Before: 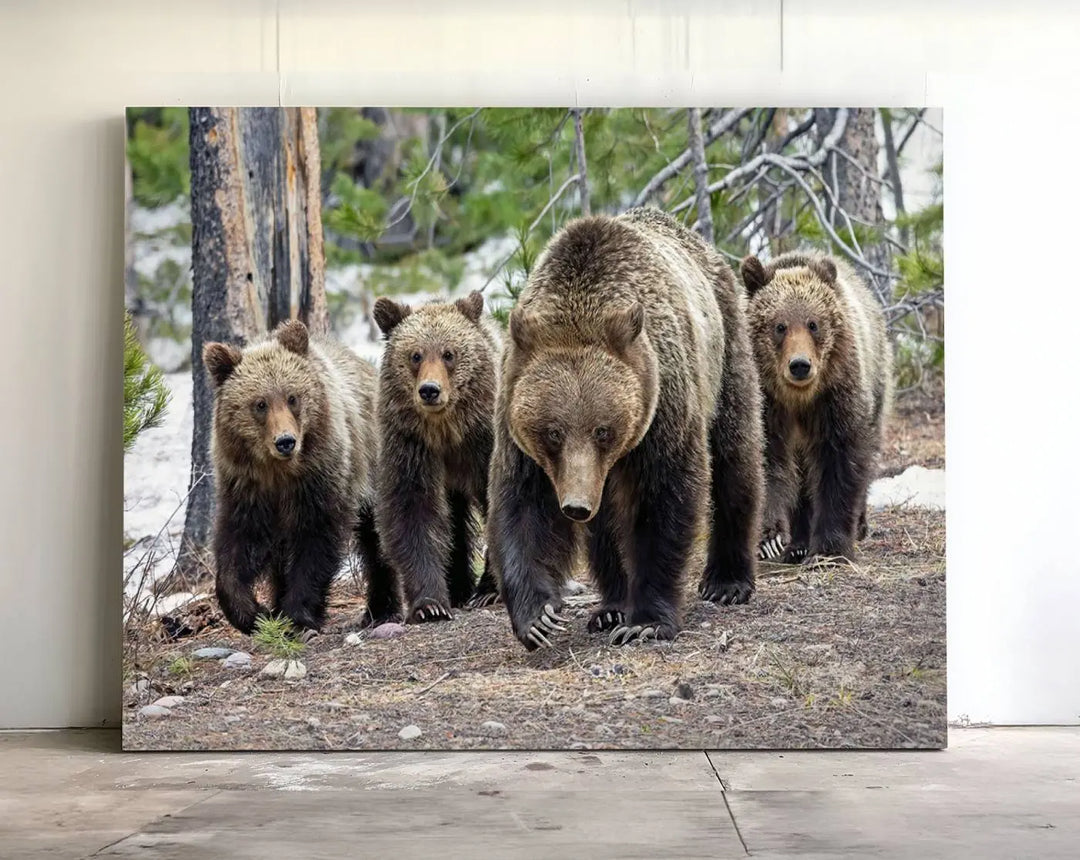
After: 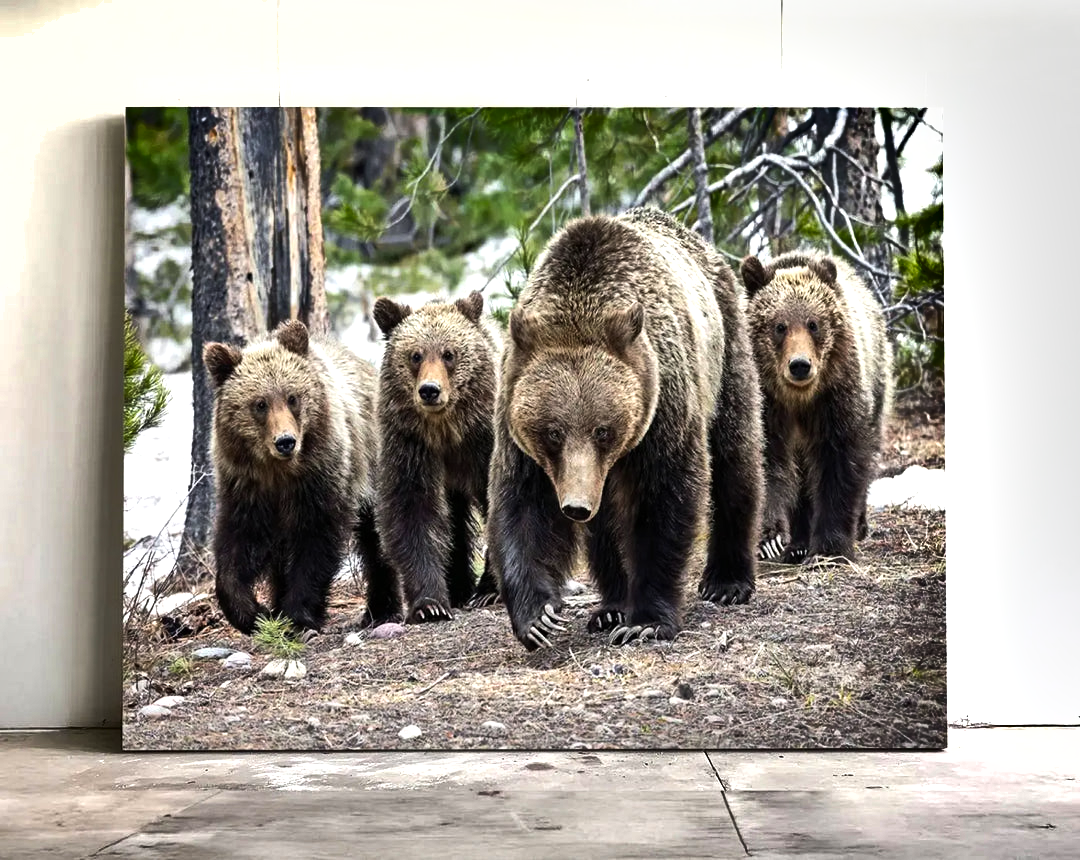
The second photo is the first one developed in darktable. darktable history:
tone equalizer: -8 EV -0.75 EV, -7 EV -0.7 EV, -6 EV -0.6 EV, -5 EV -0.4 EV, -3 EV 0.4 EV, -2 EV 0.6 EV, -1 EV 0.7 EV, +0 EV 0.75 EV, edges refinement/feathering 500, mask exposure compensation -1.57 EV, preserve details no
shadows and highlights: shadows 75, highlights -60.85, soften with gaussian
